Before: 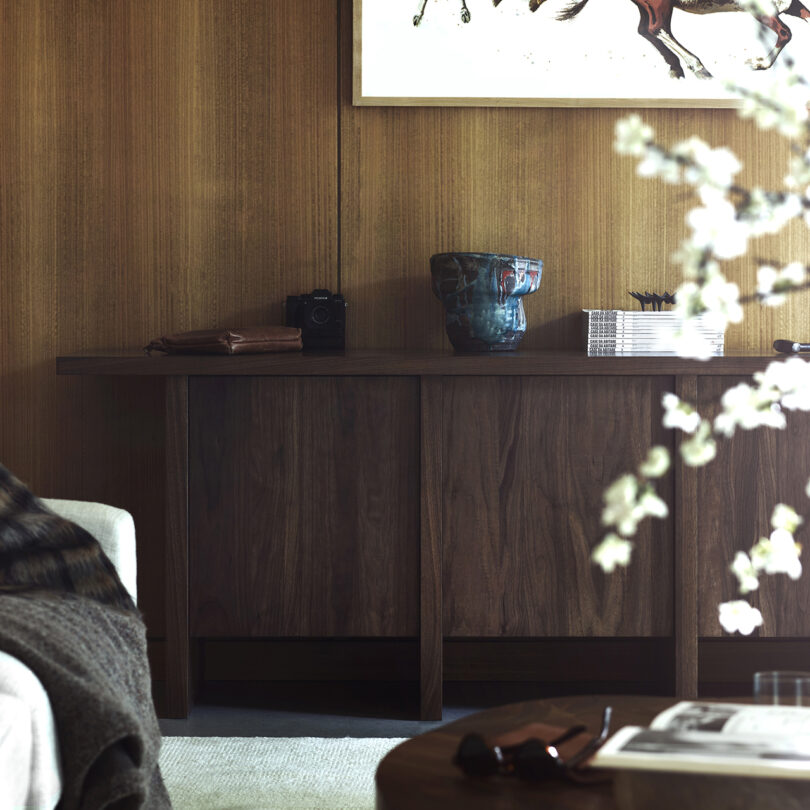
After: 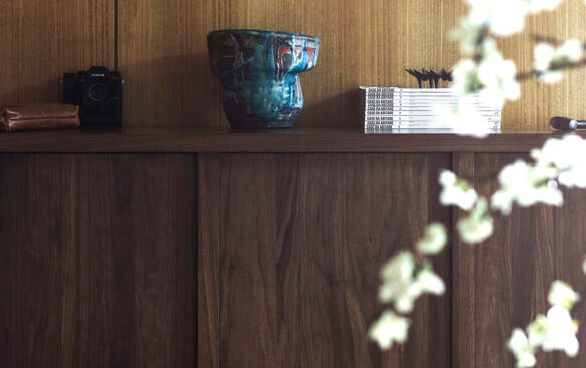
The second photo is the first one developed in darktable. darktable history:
crop and rotate: left 27.547%, top 27.562%, bottom 26.972%
